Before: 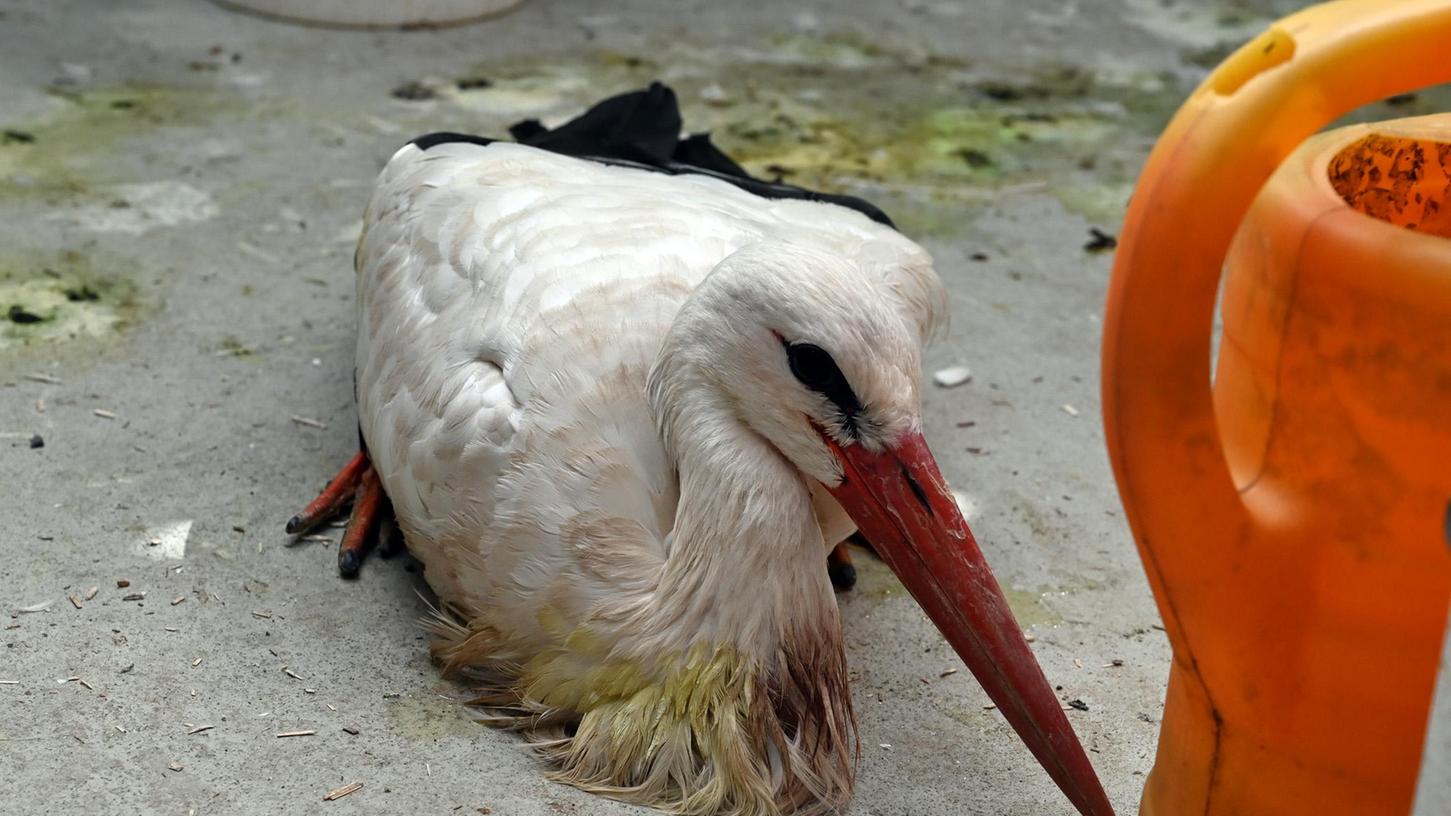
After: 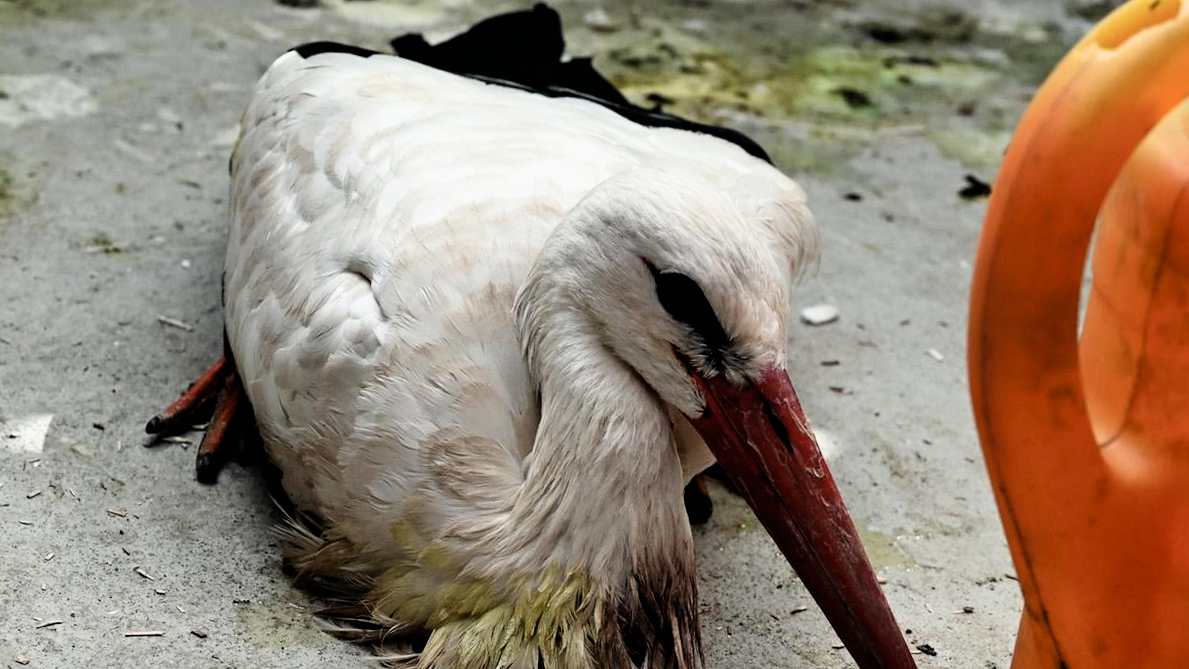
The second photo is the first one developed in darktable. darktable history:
filmic rgb: black relative exposure -5.42 EV, white relative exposure 2.85 EV, dynamic range scaling -37.73%, hardness 4, contrast 1.605, highlights saturation mix -0.93%
crop and rotate: angle -3.27°, left 5.211%, top 5.211%, right 4.607%, bottom 4.607%
